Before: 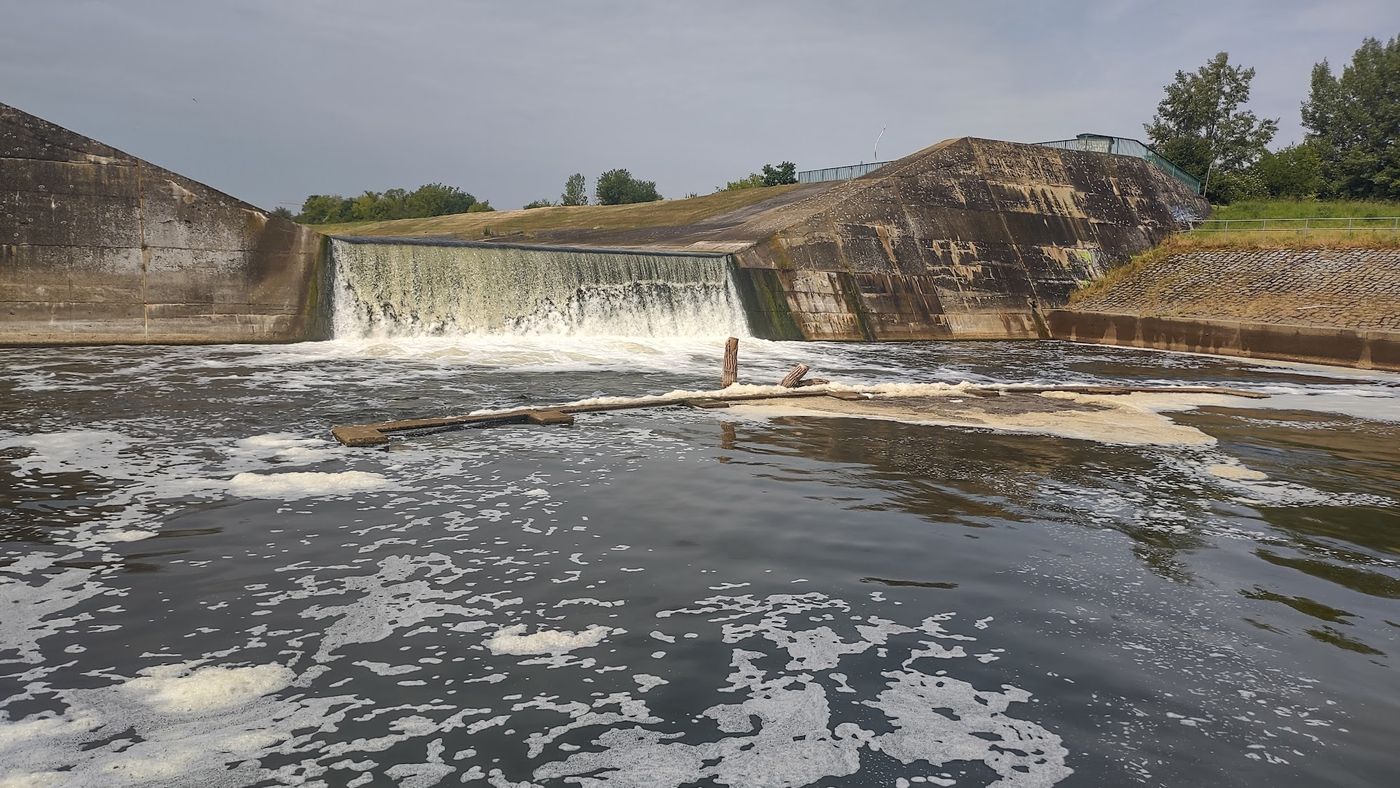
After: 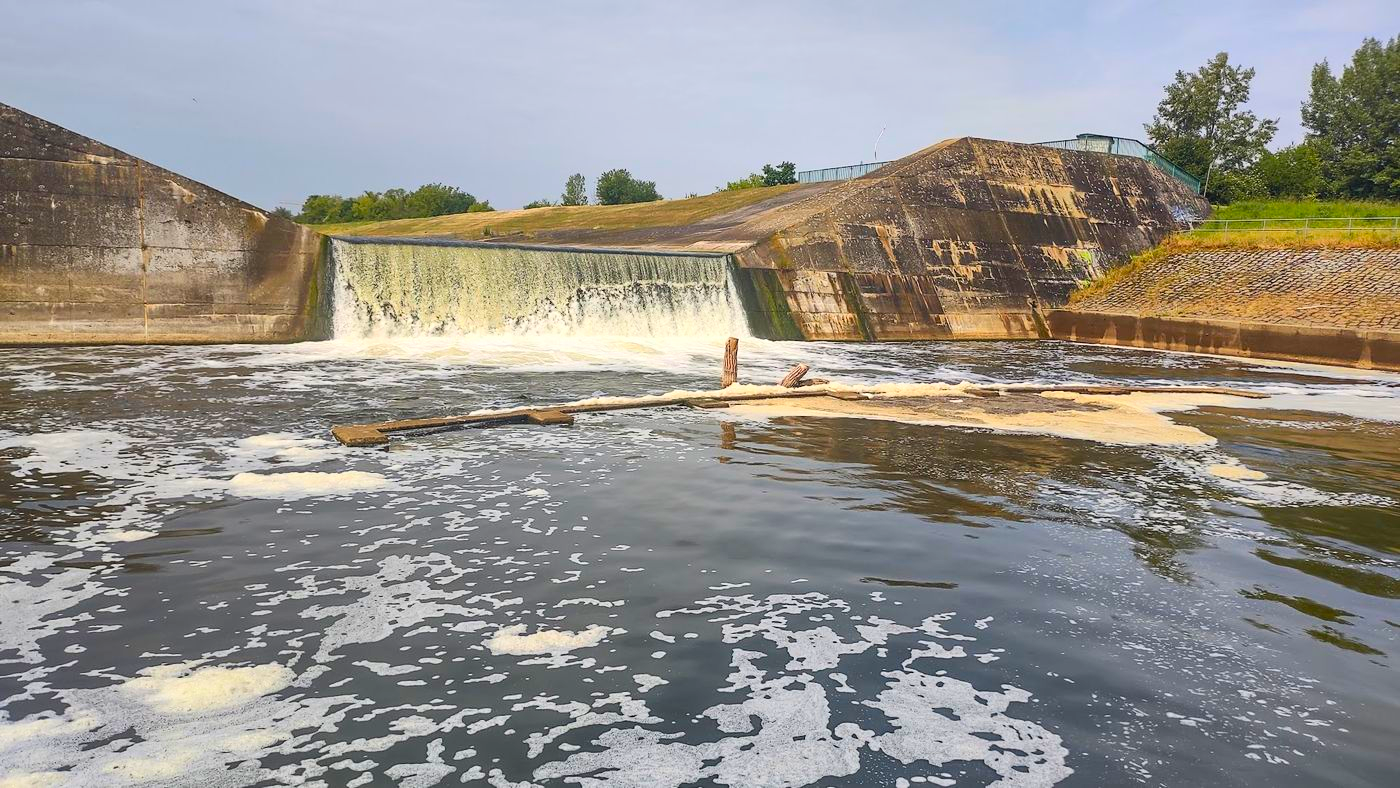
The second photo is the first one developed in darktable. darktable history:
contrast brightness saturation: contrast 0.199, brightness 0.196, saturation 0.79
